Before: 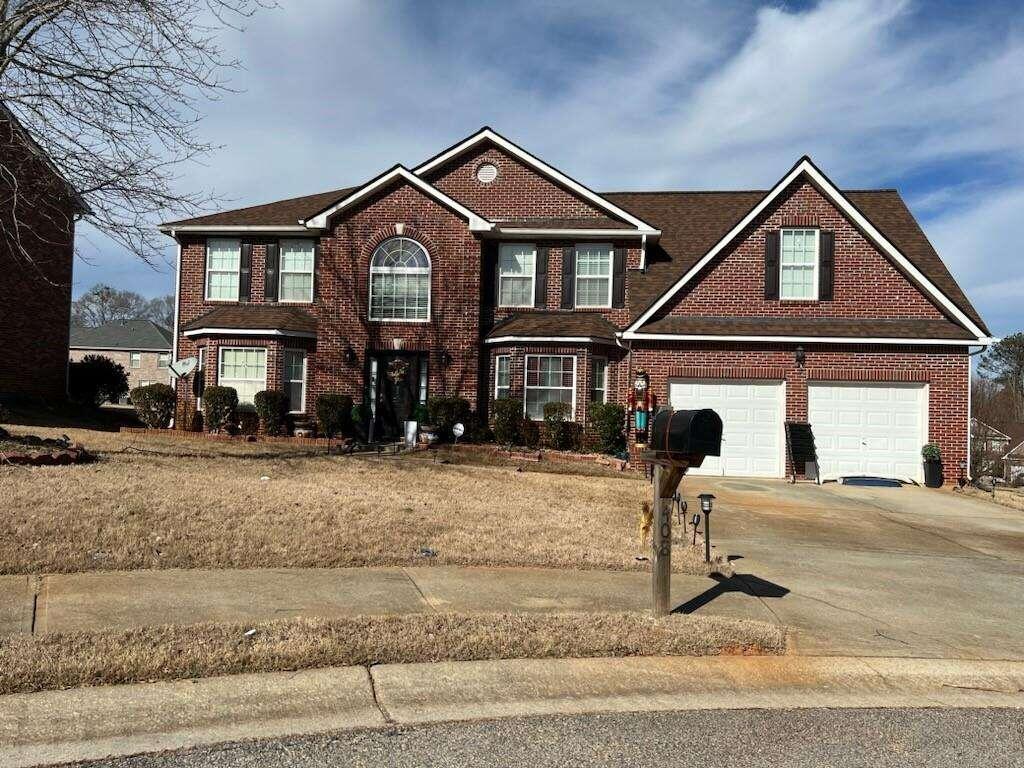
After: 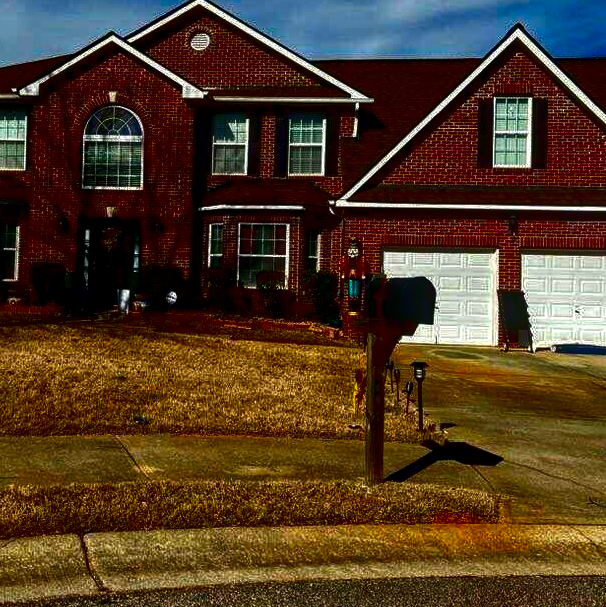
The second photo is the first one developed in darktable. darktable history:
contrast brightness saturation: brightness -0.987, saturation 0.982
exposure: exposure 0.151 EV, compensate exposure bias true, compensate highlight preservation false
local contrast: on, module defaults
crop and rotate: left 28.111%, top 17.226%, right 12.647%, bottom 3.675%
